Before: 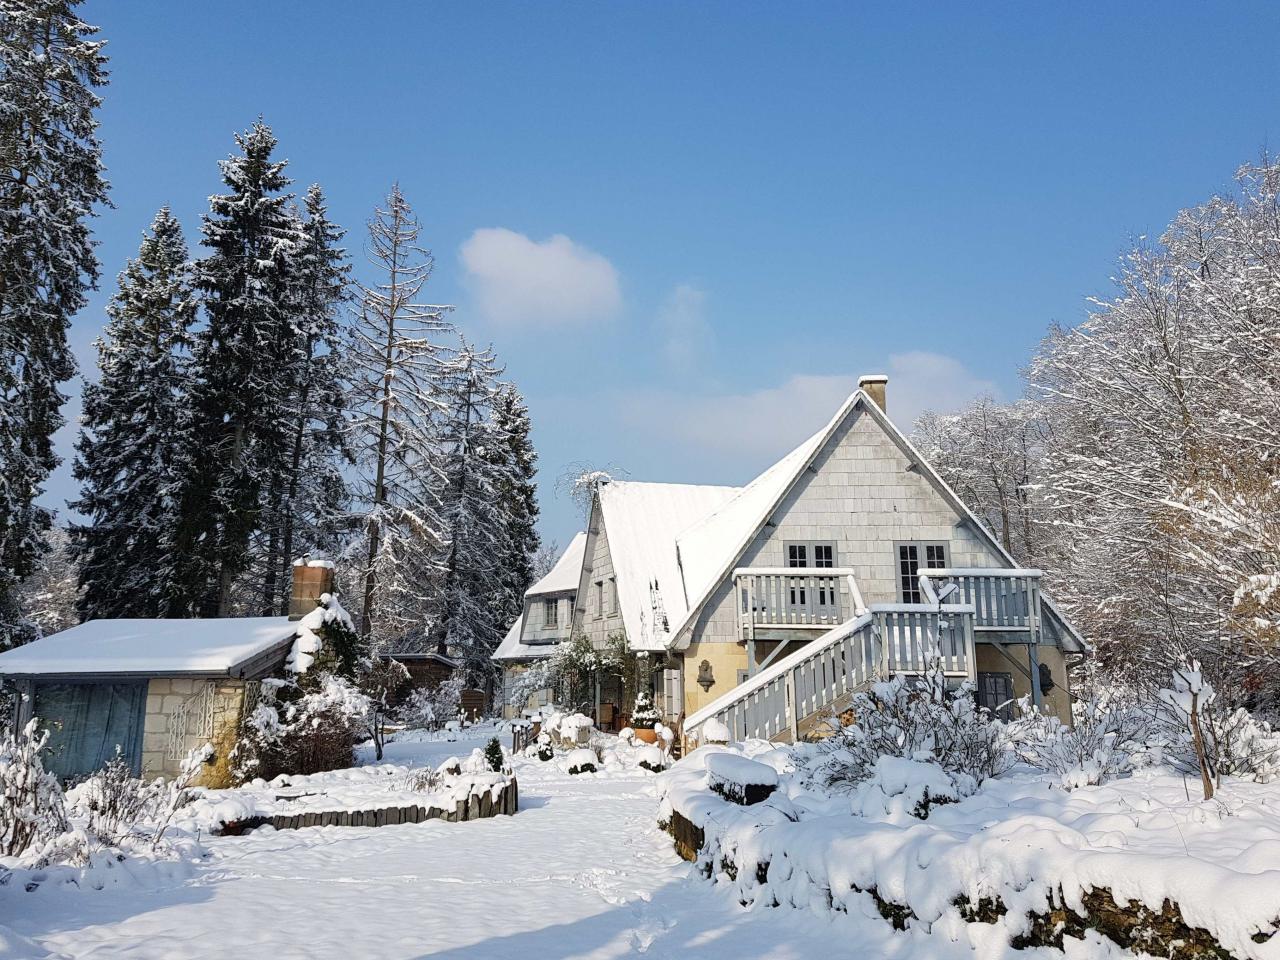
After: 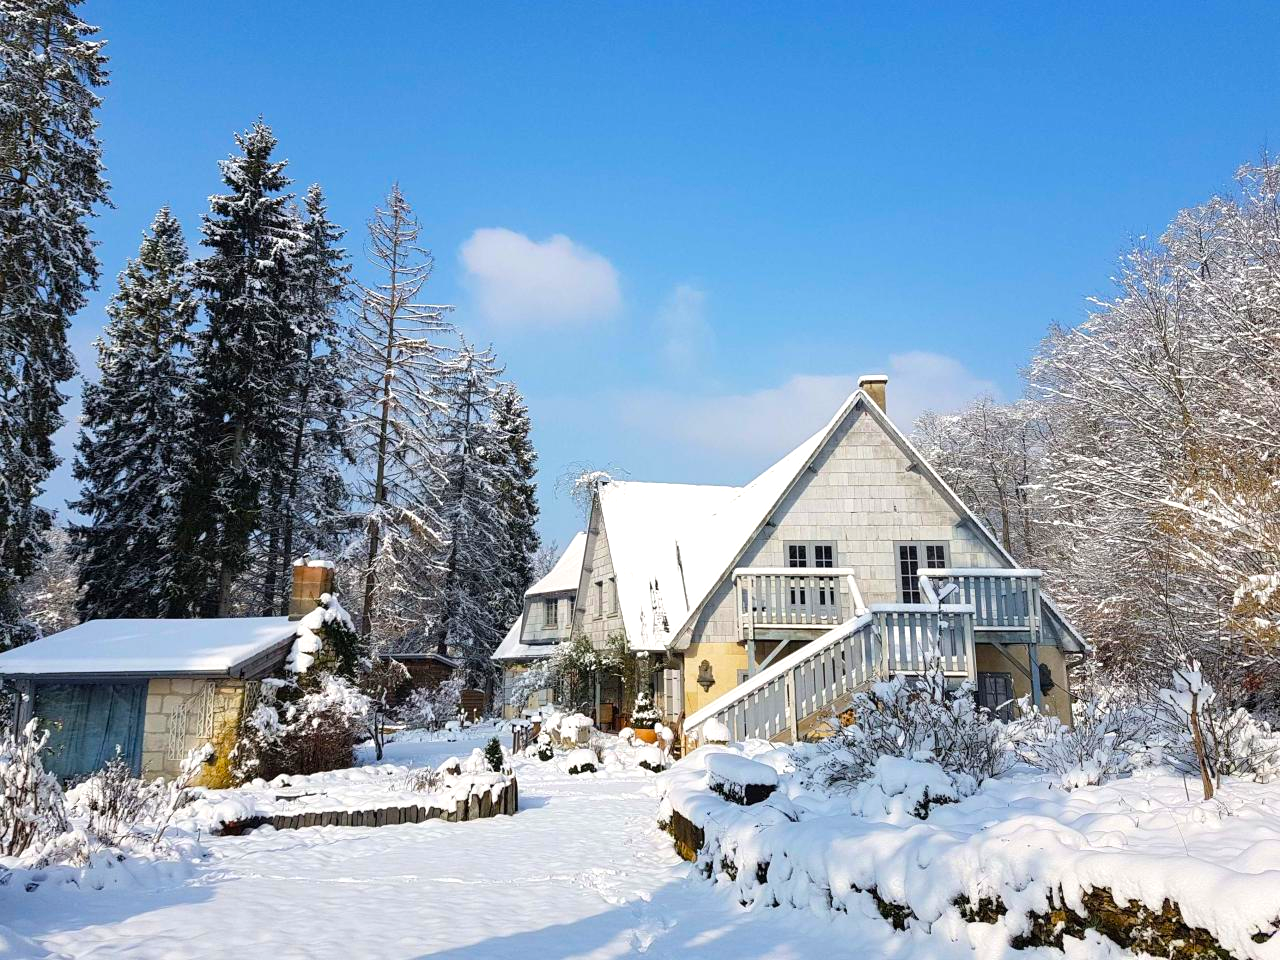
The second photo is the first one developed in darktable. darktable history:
color balance rgb: perceptual saturation grading › global saturation 25%, global vibrance 20%
exposure: exposure 0.258 EV, compensate highlight preservation false
